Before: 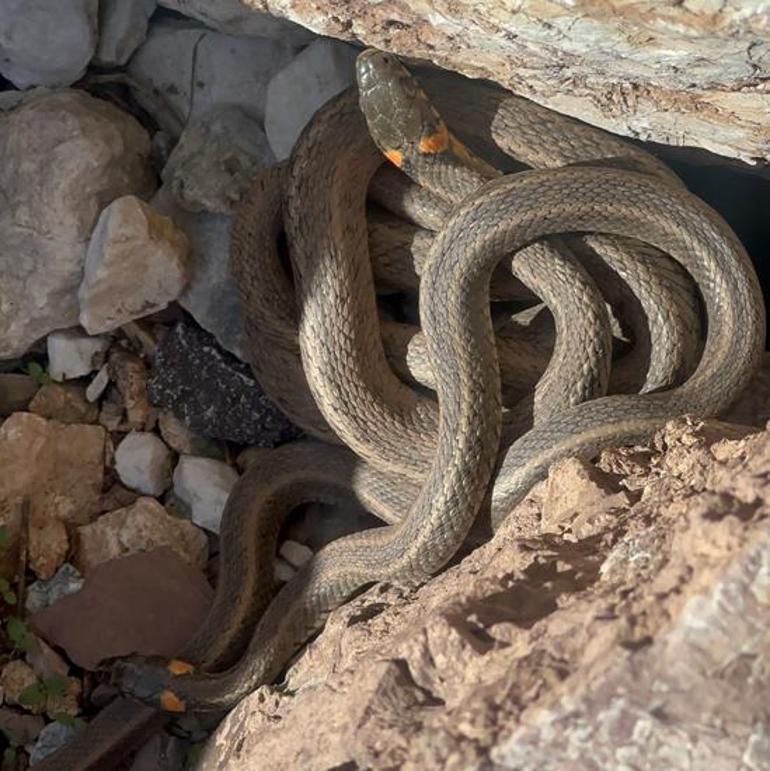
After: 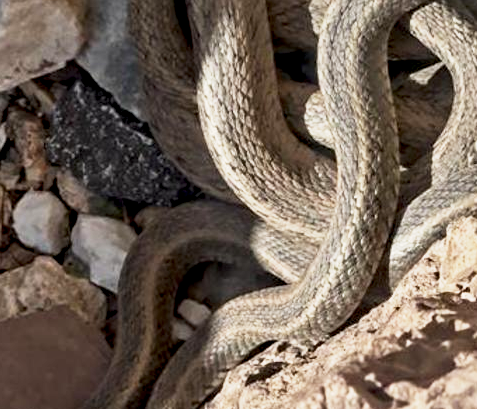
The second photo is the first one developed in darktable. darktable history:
base curve: curves: ch0 [(0, 0) (0.088, 0.125) (0.176, 0.251) (0.354, 0.501) (0.613, 0.749) (1, 0.877)], preserve colors none
crop: left 13.312%, top 31.28%, right 24.627%, bottom 15.582%
contrast equalizer: y [[0.511, 0.558, 0.631, 0.632, 0.559, 0.512], [0.5 ×6], [0.5 ×6], [0 ×6], [0 ×6]]
